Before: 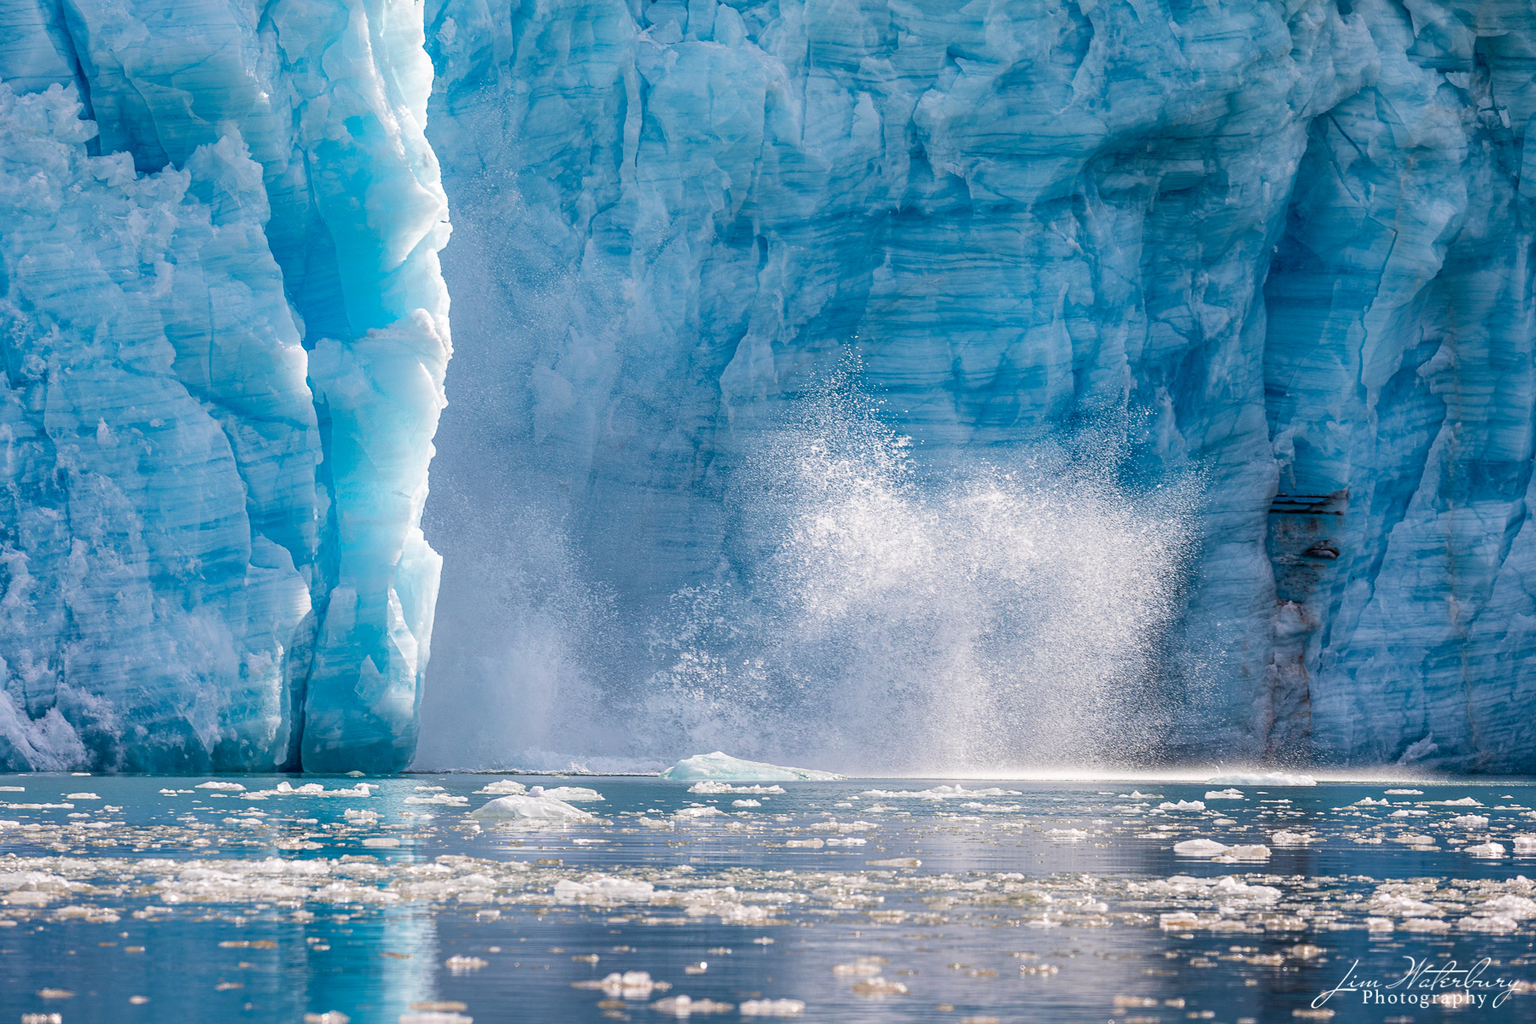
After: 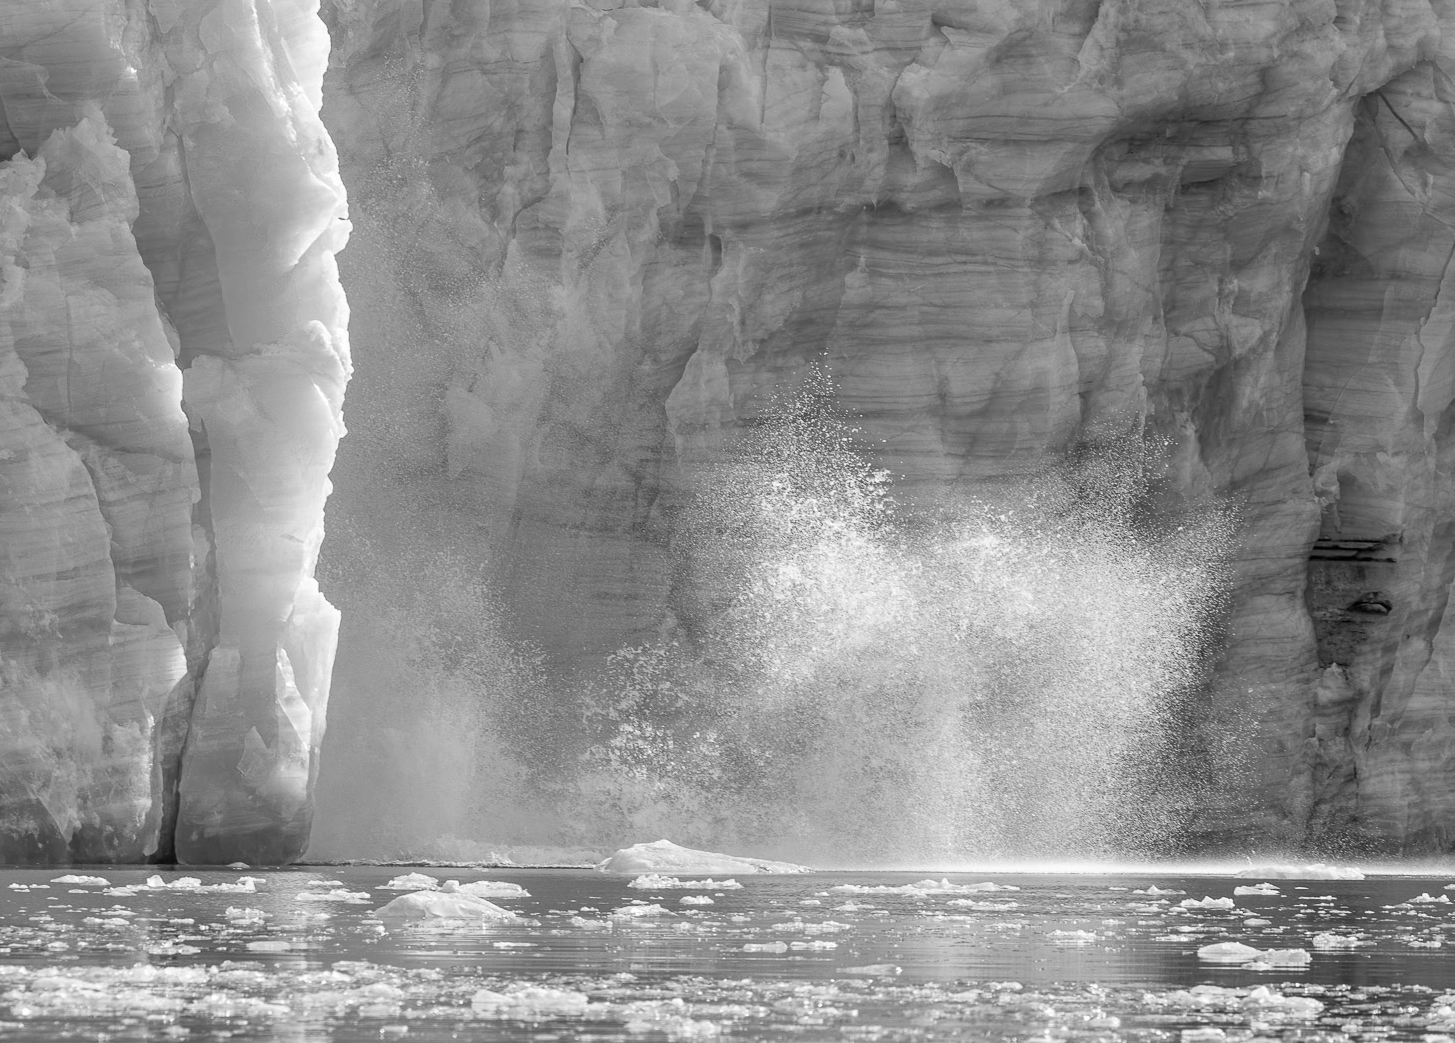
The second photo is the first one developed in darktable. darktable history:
monochrome: on, module defaults
crop: left 9.929%, top 3.475%, right 9.188%, bottom 9.529%
